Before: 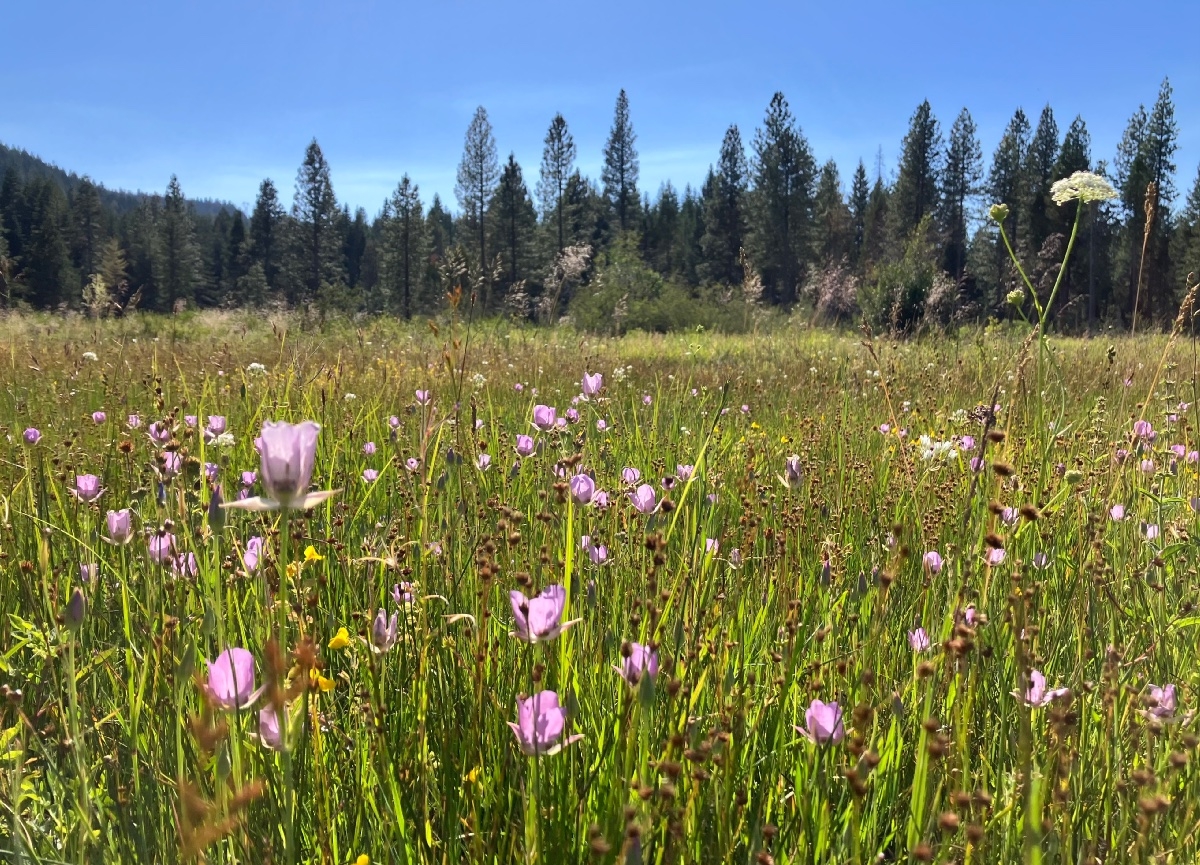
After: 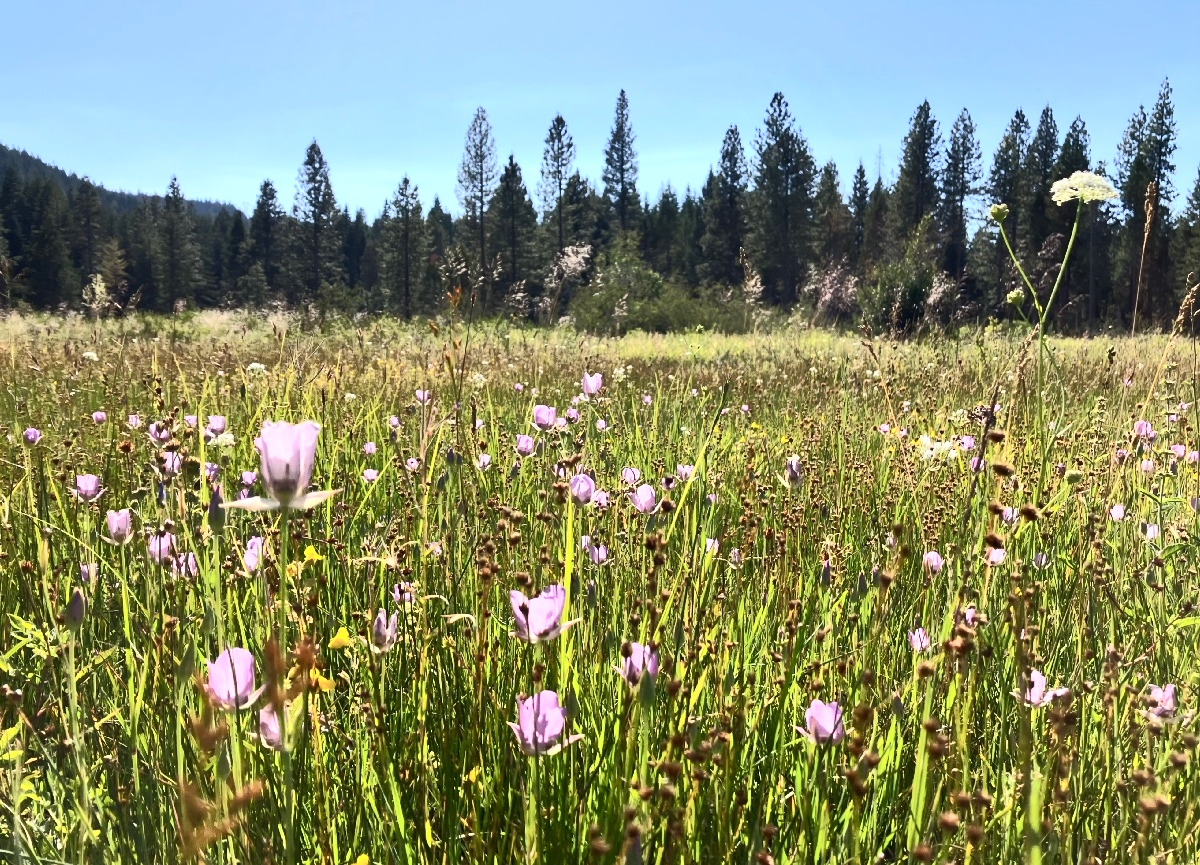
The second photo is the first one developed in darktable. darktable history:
tone curve: curves: ch0 [(0, 0) (0.003, 0.003) (0.011, 0.008) (0.025, 0.018) (0.044, 0.04) (0.069, 0.062) (0.1, 0.09) (0.136, 0.121) (0.177, 0.158) (0.224, 0.197) (0.277, 0.255) (0.335, 0.314) (0.399, 0.391) (0.468, 0.496) (0.543, 0.683) (0.623, 0.801) (0.709, 0.883) (0.801, 0.94) (0.898, 0.984) (1, 1)], color space Lab, independent channels, preserve colors none
